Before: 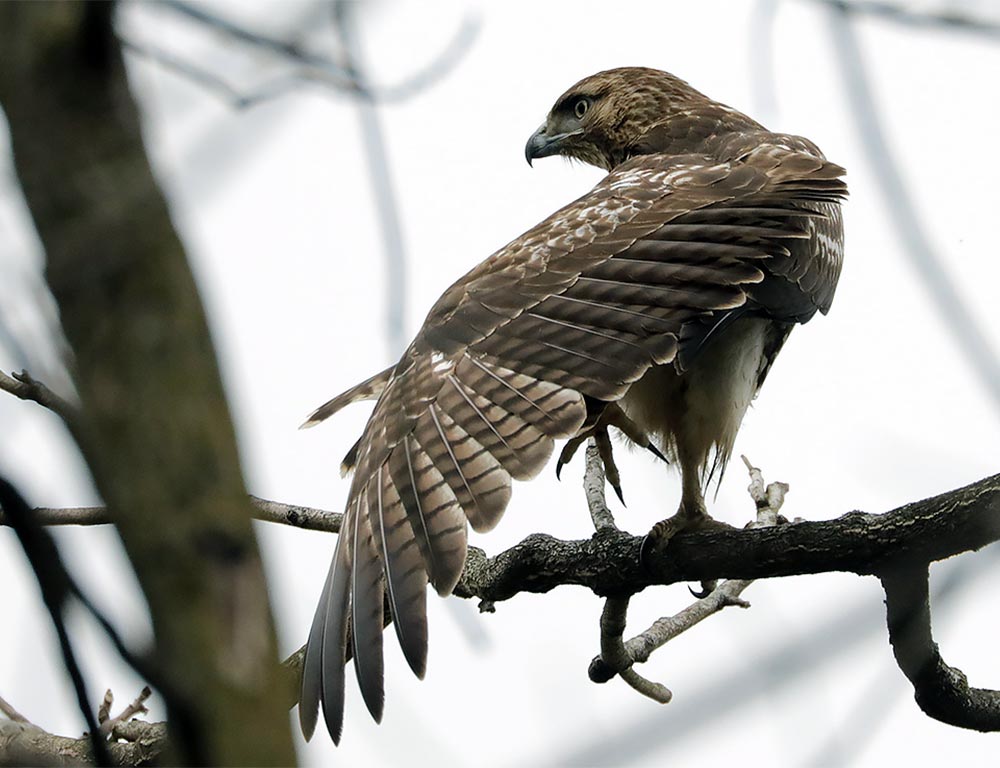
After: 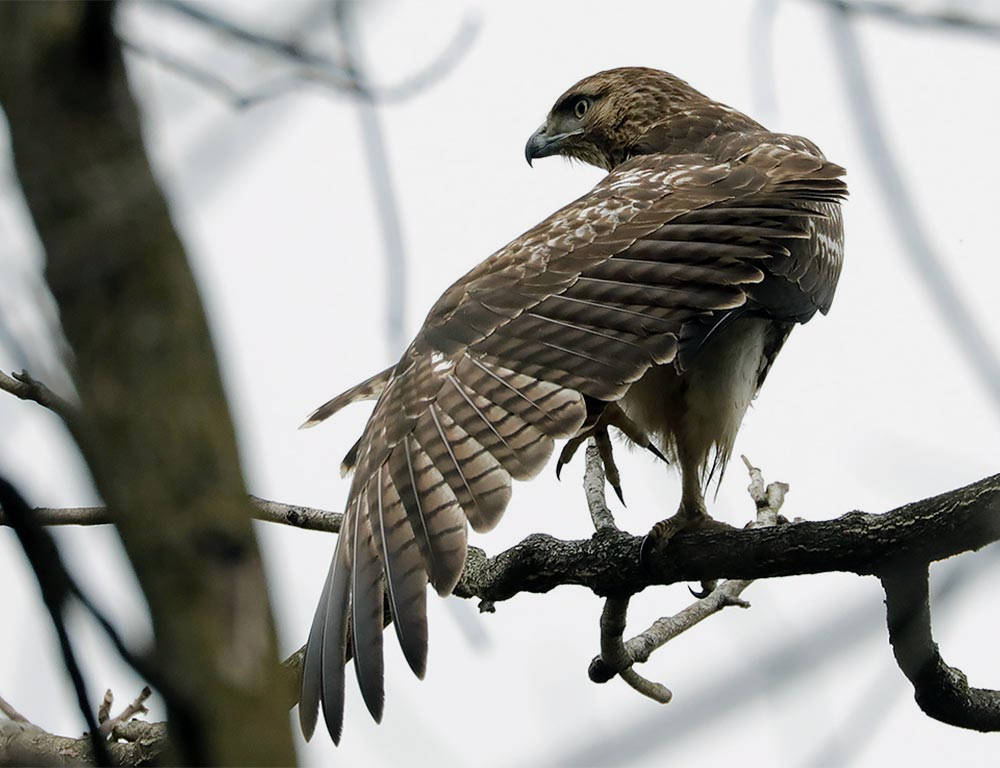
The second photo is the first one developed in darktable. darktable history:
exposure: exposure -0.157 EV, compensate exposure bias true, compensate highlight preservation false
tone equalizer: on, module defaults
